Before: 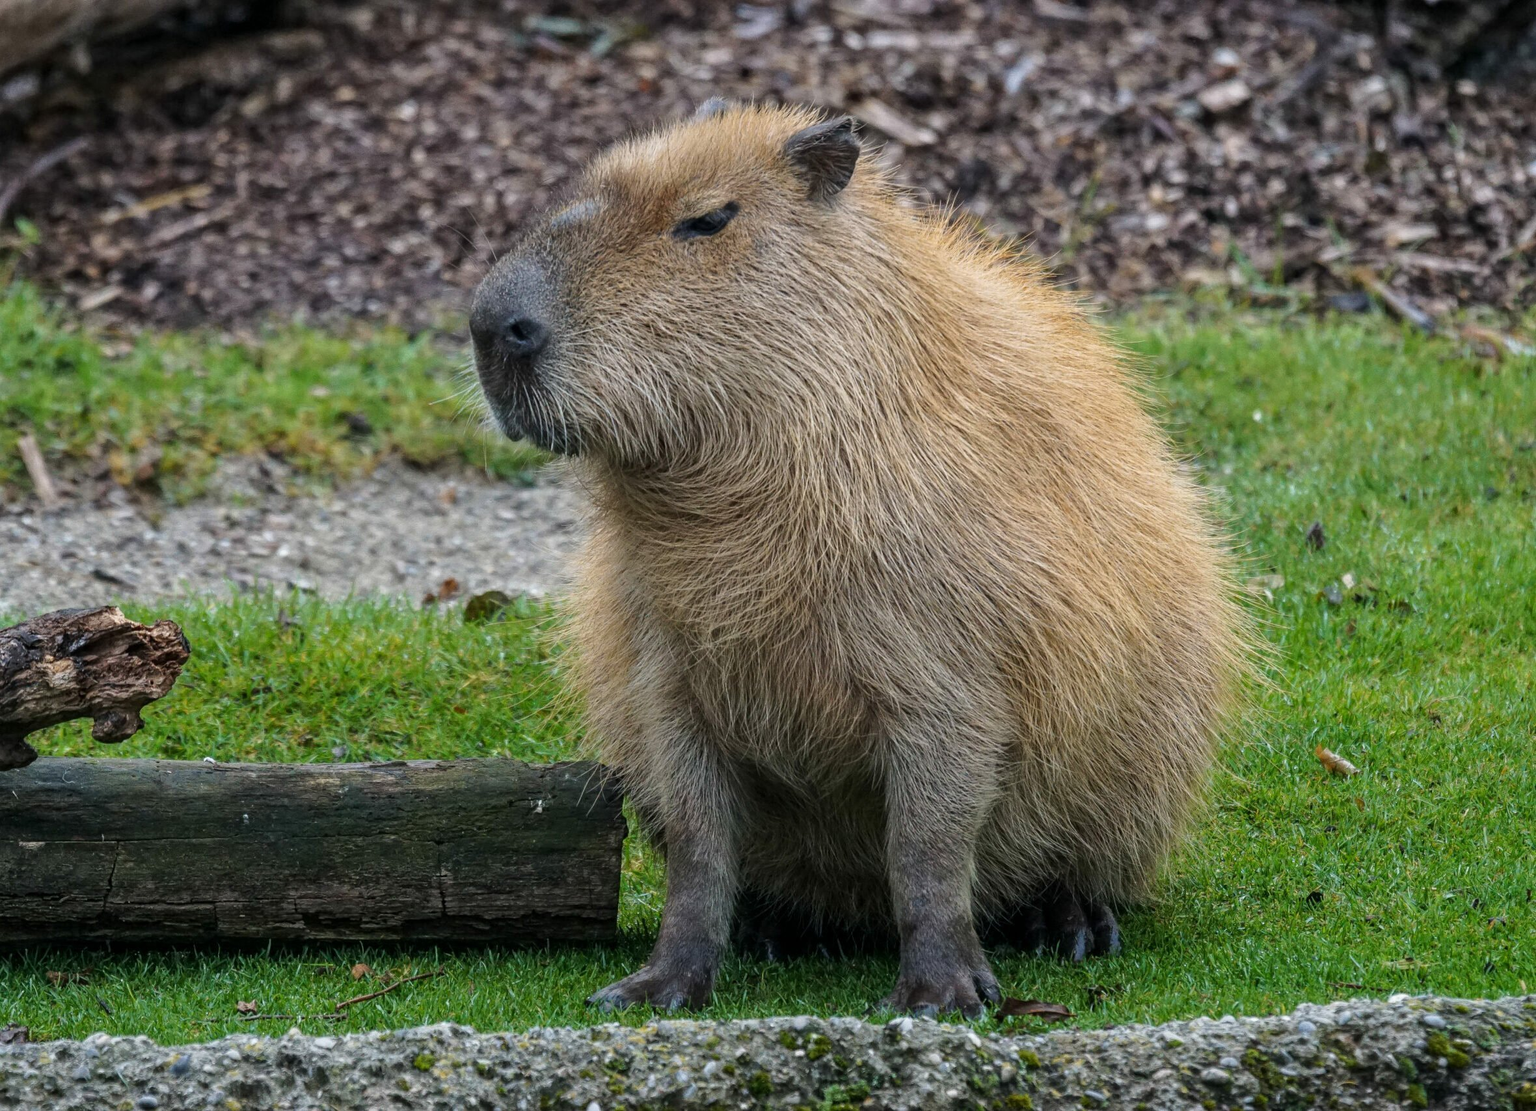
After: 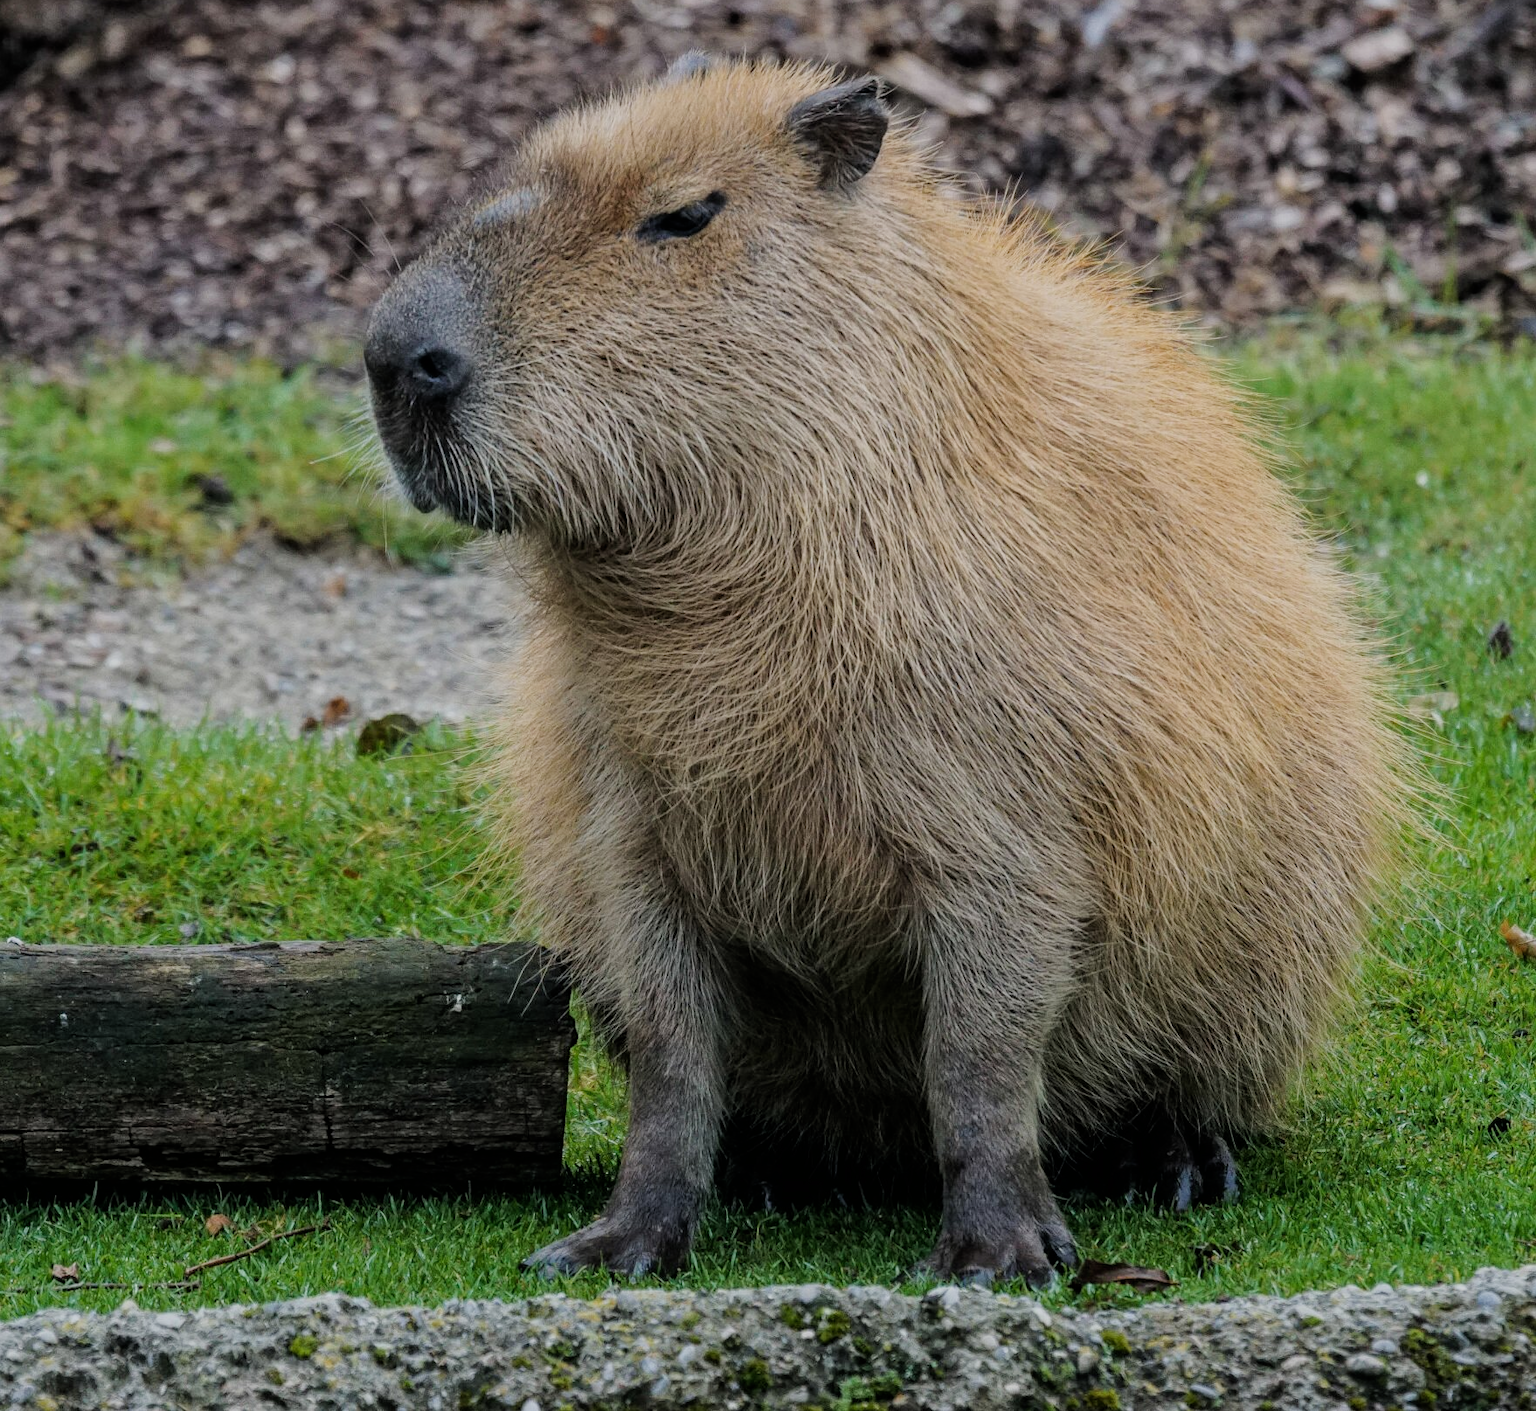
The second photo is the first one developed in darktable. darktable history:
crop and rotate: left 12.919%, top 5.384%, right 12.603%
filmic rgb: black relative exposure -7.65 EV, white relative exposure 4.56 EV, hardness 3.61
